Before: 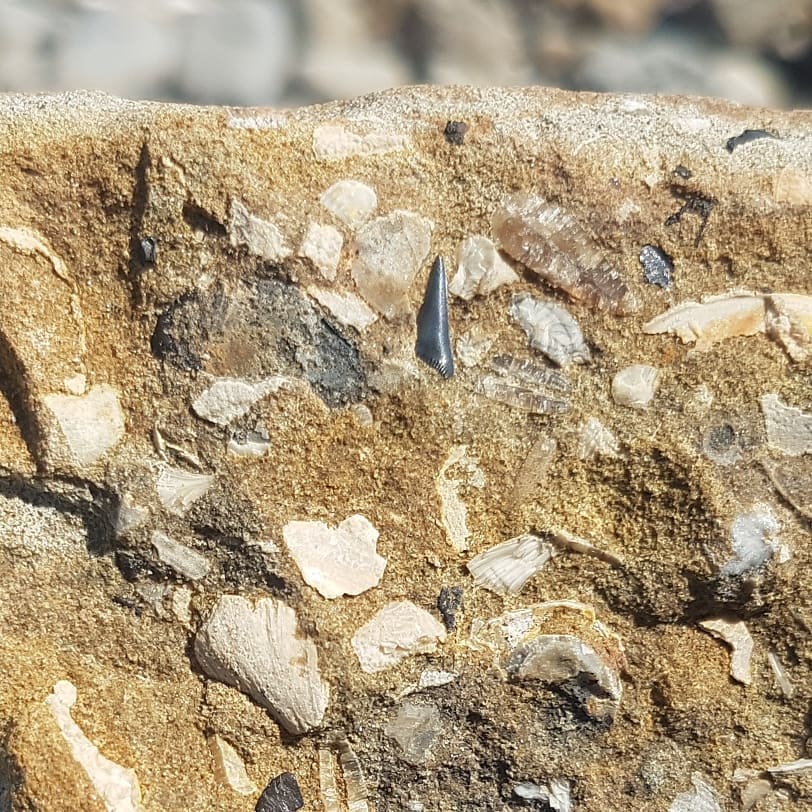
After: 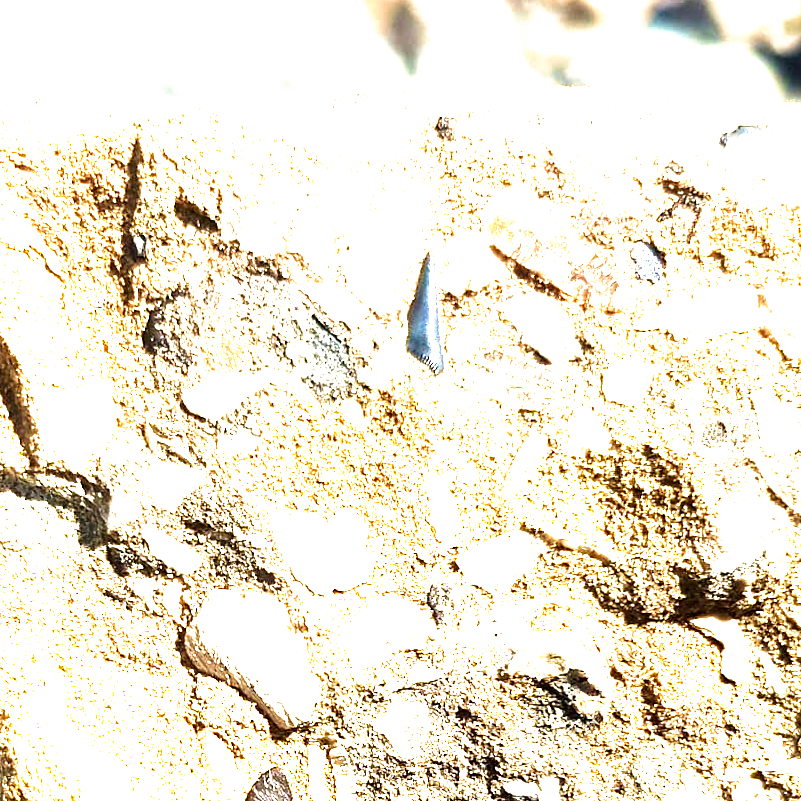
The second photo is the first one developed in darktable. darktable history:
filmic rgb: black relative exposure -8.2 EV, white relative exposure 2.2 EV, threshold 3 EV, hardness 7.11, latitude 85.74%, contrast 1.696, highlights saturation mix -4%, shadows ↔ highlights balance -2.69%, preserve chrominance no, color science v5 (2021), contrast in shadows safe, contrast in highlights safe, enable highlight reconstruction true
rotate and perspective: rotation 0.192°, lens shift (horizontal) -0.015, crop left 0.005, crop right 0.996, crop top 0.006, crop bottom 0.99
exposure: black level correction 0, exposure 1.741 EV, compensate exposure bias true, compensate highlight preservation false
contrast brightness saturation: brightness -0.09
velvia: strength 45%
crop and rotate: left 0.614%, top 0.179%, bottom 0.309%
